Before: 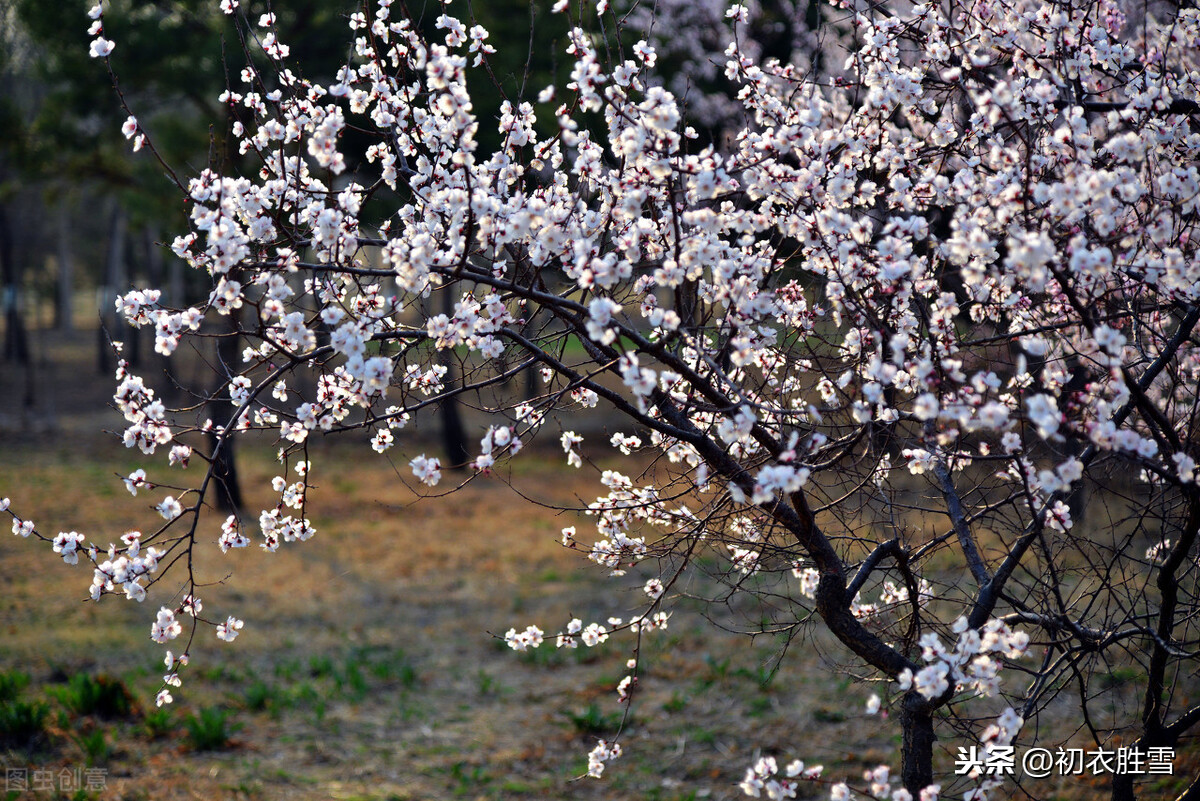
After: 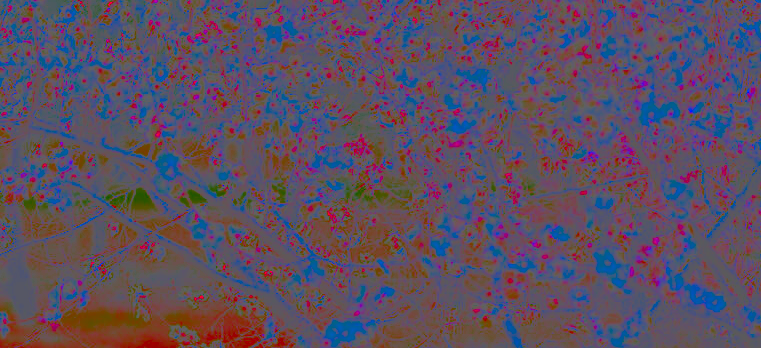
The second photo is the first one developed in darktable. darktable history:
color zones: curves: ch0 [(0.473, 0.374) (0.742, 0.784)]; ch1 [(0.354, 0.737) (0.742, 0.705)]; ch2 [(0.318, 0.421) (0.758, 0.532)]
contrast brightness saturation: contrast -0.971, brightness -0.163, saturation 0.761
crop: left 36.075%, top 18.273%, right 0.498%, bottom 38.229%
